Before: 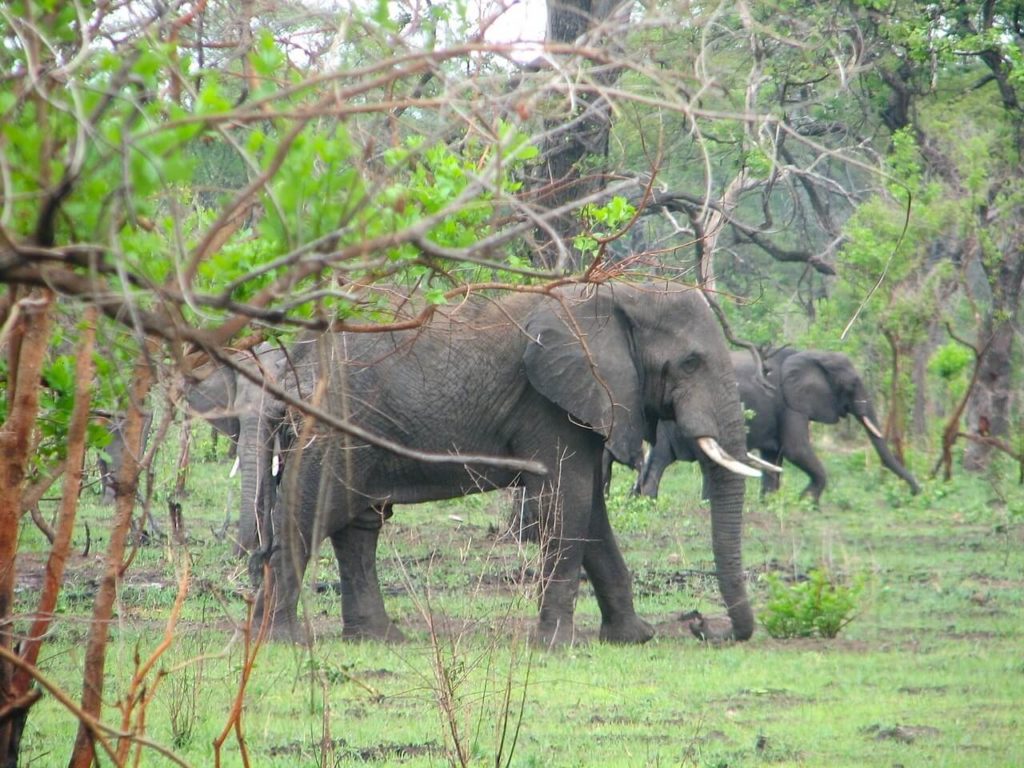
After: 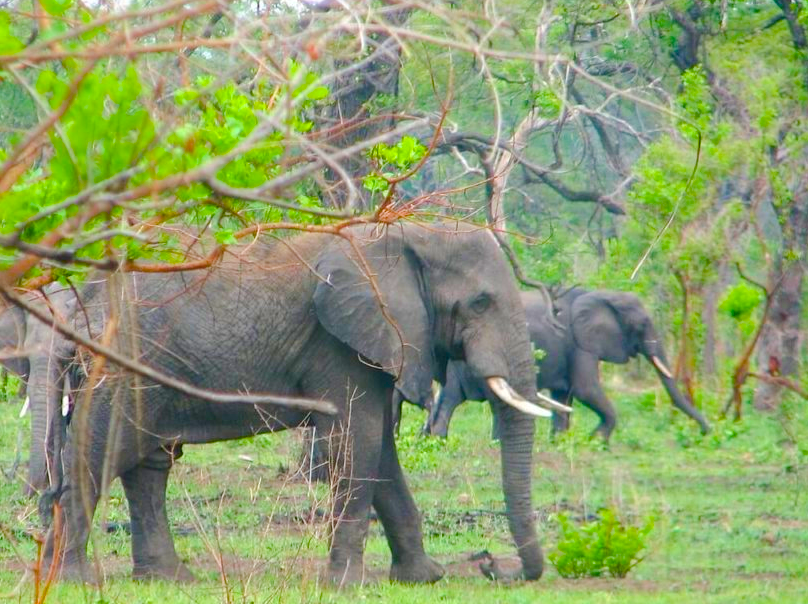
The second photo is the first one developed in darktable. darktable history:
color balance rgb: linear chroma grading › shadows 10.038%, linear chroma grading › highlights 9.971%, linear chroma grading › global chroma 15.017%, linear chroma grading › mid-tones 14.984%, perceptual saturation grading › global saturation 34.872%, perceptual saturation grading › highlights -25.726%, perceptual saturation grading › shadows 49.424%, perceptual brilliance grading › mid-tones 9.103%, perceptual brilliance grading › shadows 15.827%, global vibrance 9.702%
crop and rotate: left 20.585%, top 7.865%, right 0.486%, bottom 13.451%
